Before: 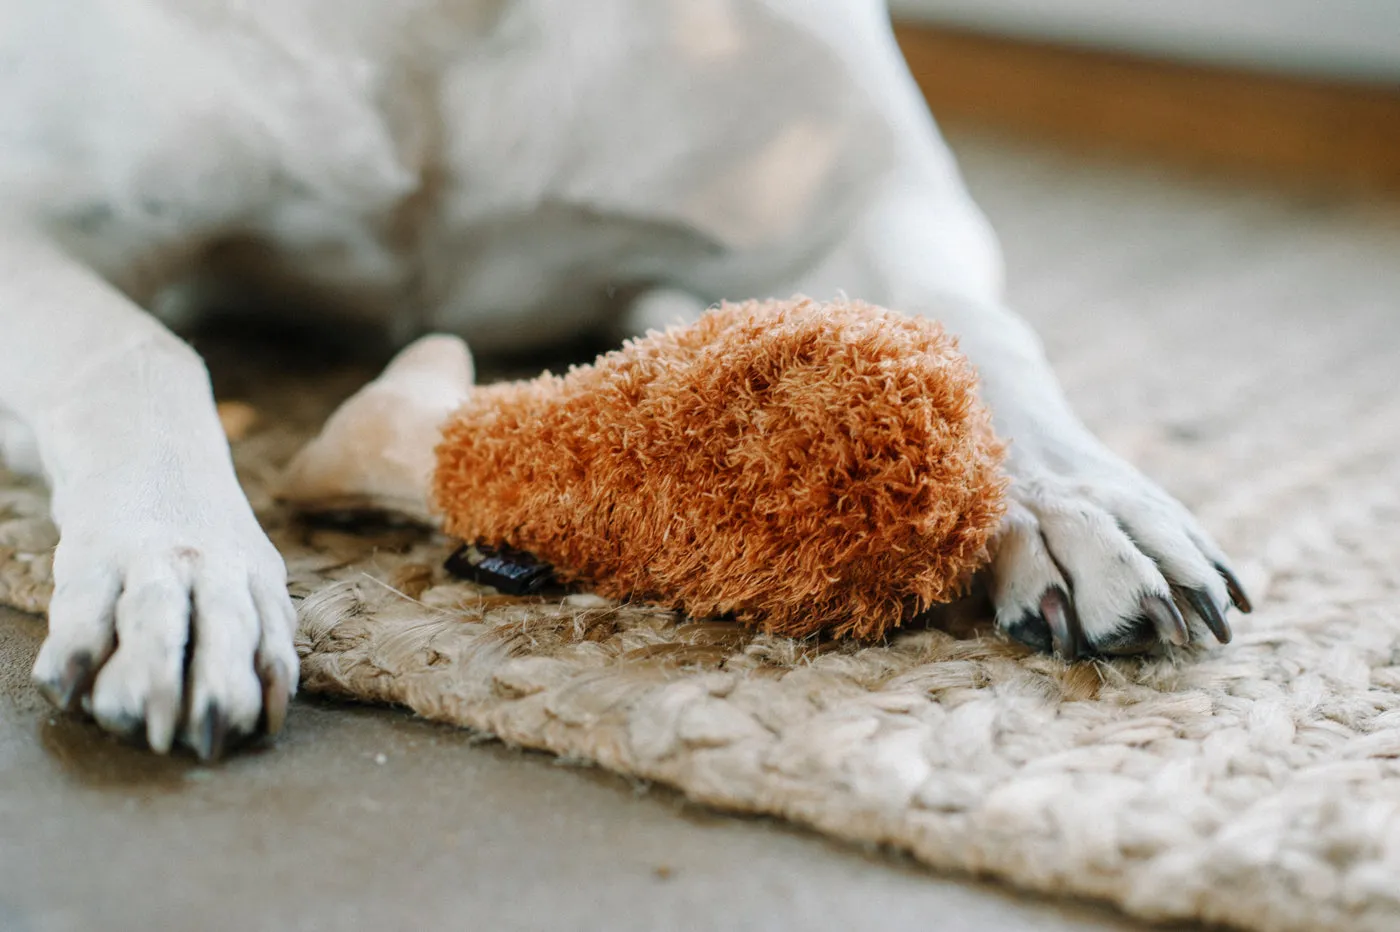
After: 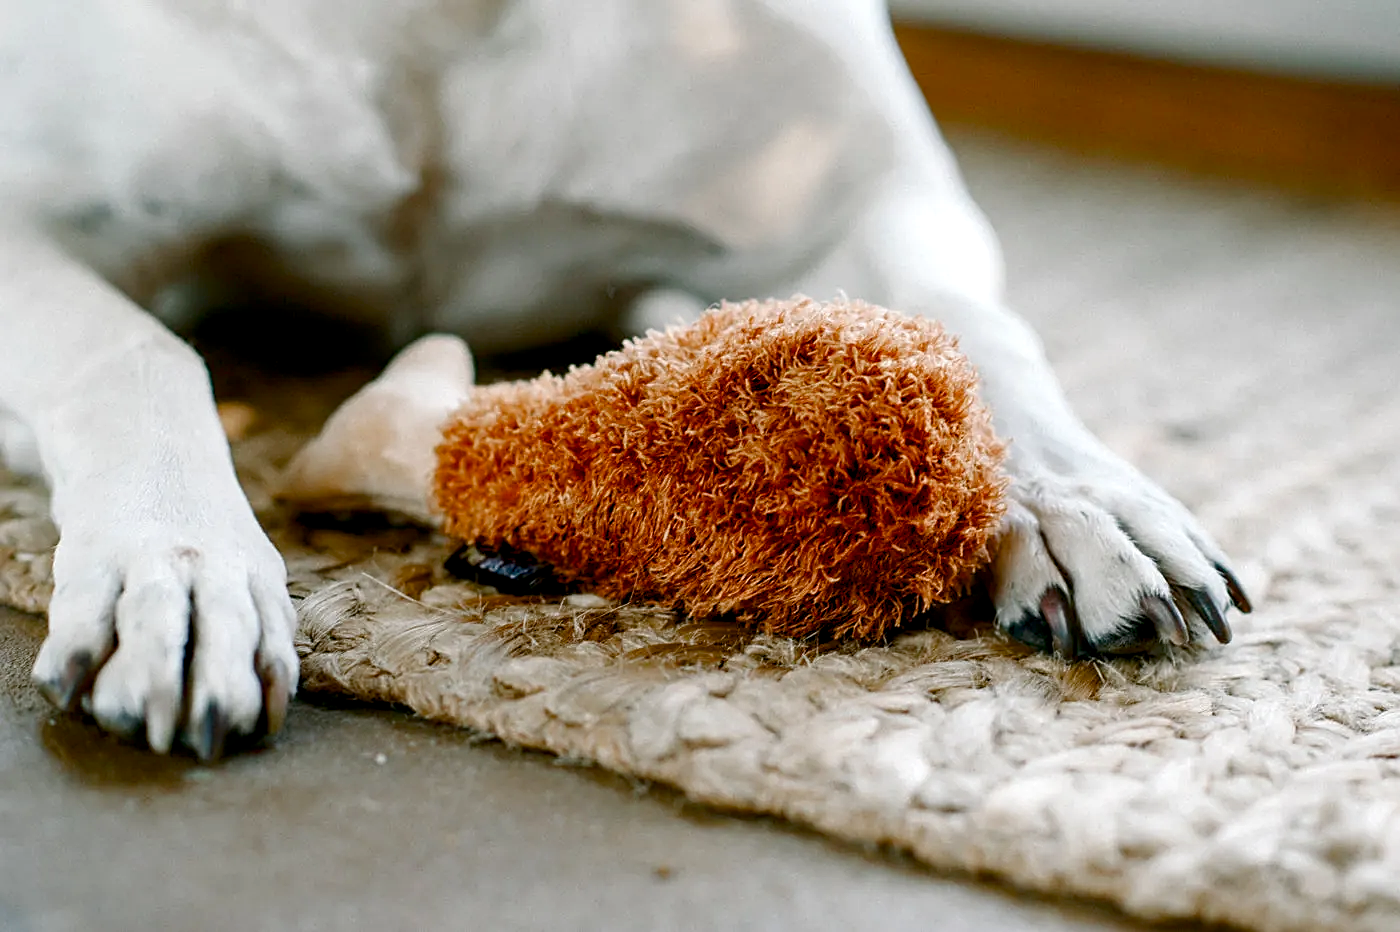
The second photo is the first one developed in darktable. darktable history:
sharpen: on, module defaults
color balance rgb: global offset › luminance -0.863%, perceptual saturation grading › global saturation 20%, perceptual saturation grading › highlights -25.423%, perceptual saturation grading › shadows 50.322%, global vibrance -24.774%
exposure: exposure 0.235 EV, compensate exposure bias true, compensate highlight preservation false
contrast brightness saturation: contrast 0.068, brightness -0.132, saturation 0.065
